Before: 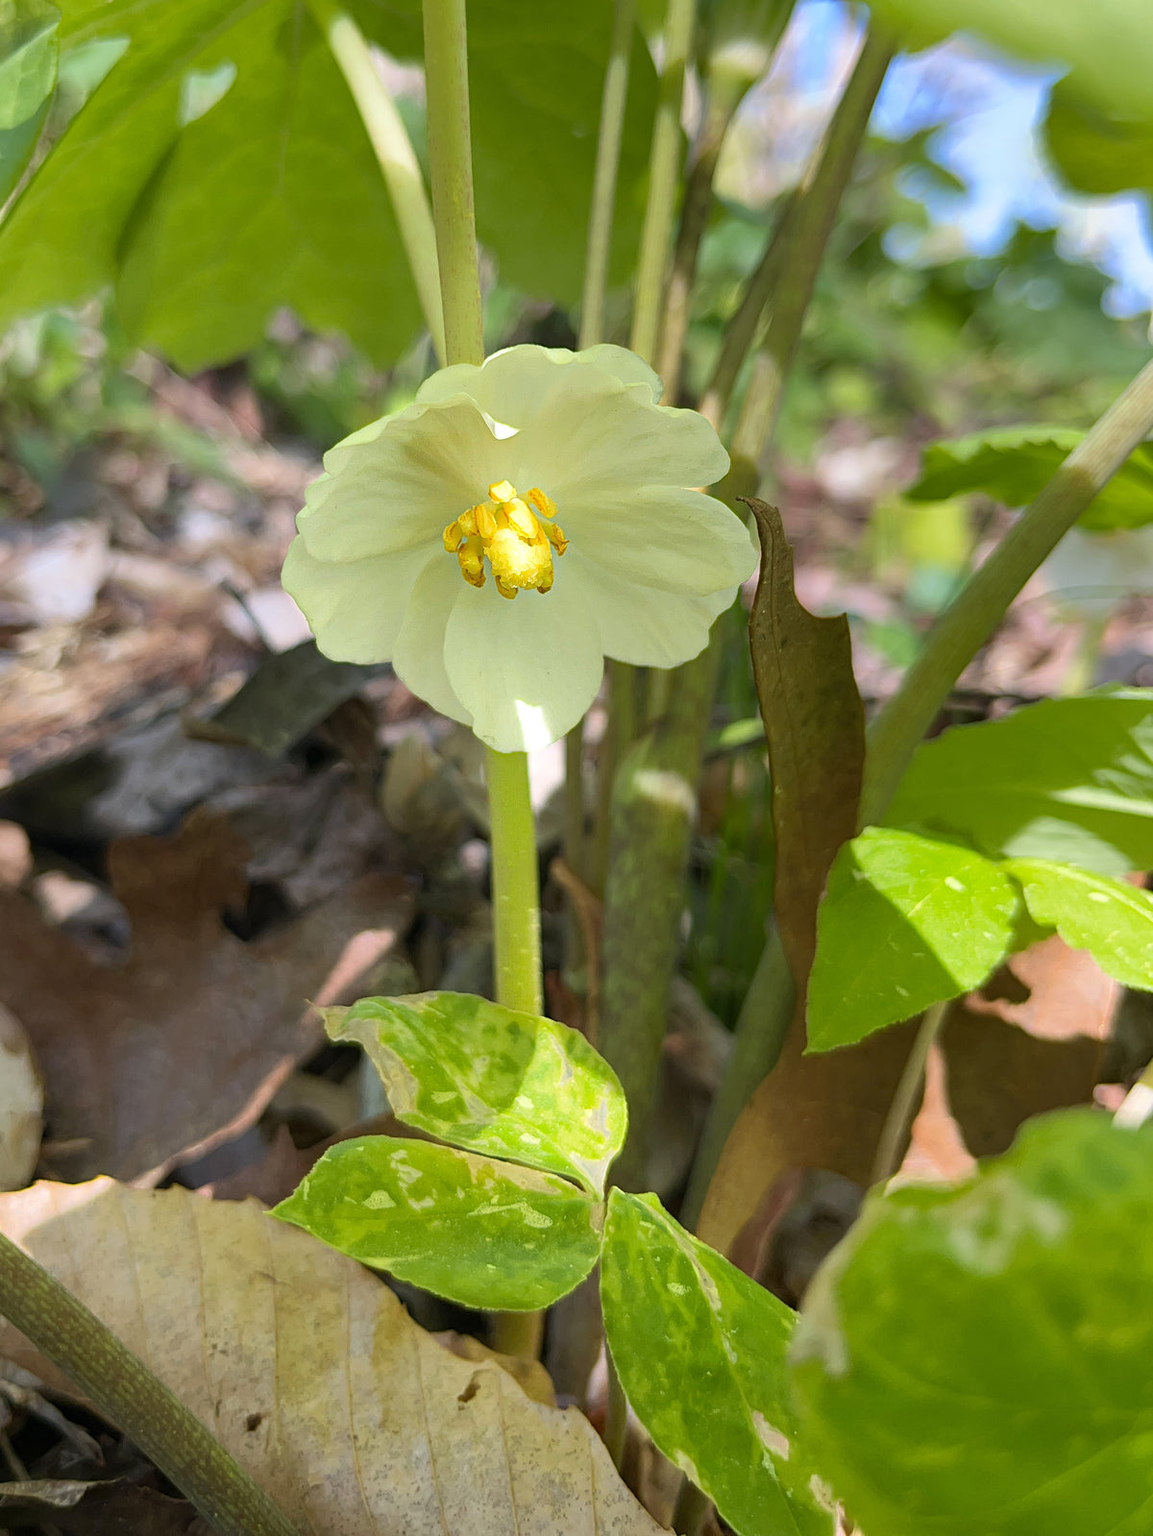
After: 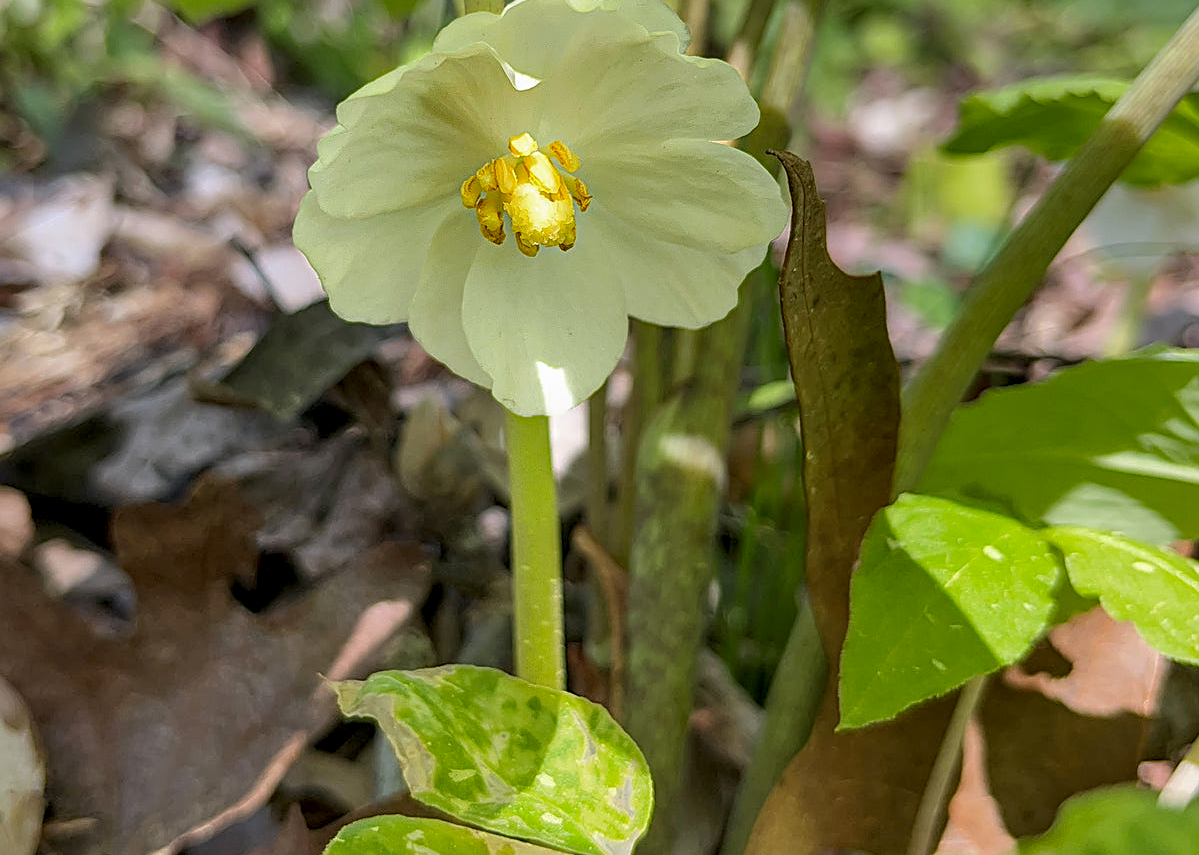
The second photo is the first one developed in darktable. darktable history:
sharpen: on, module defaults
crop and rotate: top 23.043%, bottom 23.437%
vibrance: on, module defaults
local contrast: highlights 20%, detail 150%
tone equalizer: -8 EV 0.25 EV, -7 EV 0.417 EV, -6 EV 0.417 EV, -5 EV 0.25 EV, -3 EV -0.25 EV, -2 EV -0.417 EV, -1 EV -0.417 EV, +0 EV -0.25 EV, edges refinement/feathering 500, mask exposure compensation -1.57 EV, preserve details guided filter
